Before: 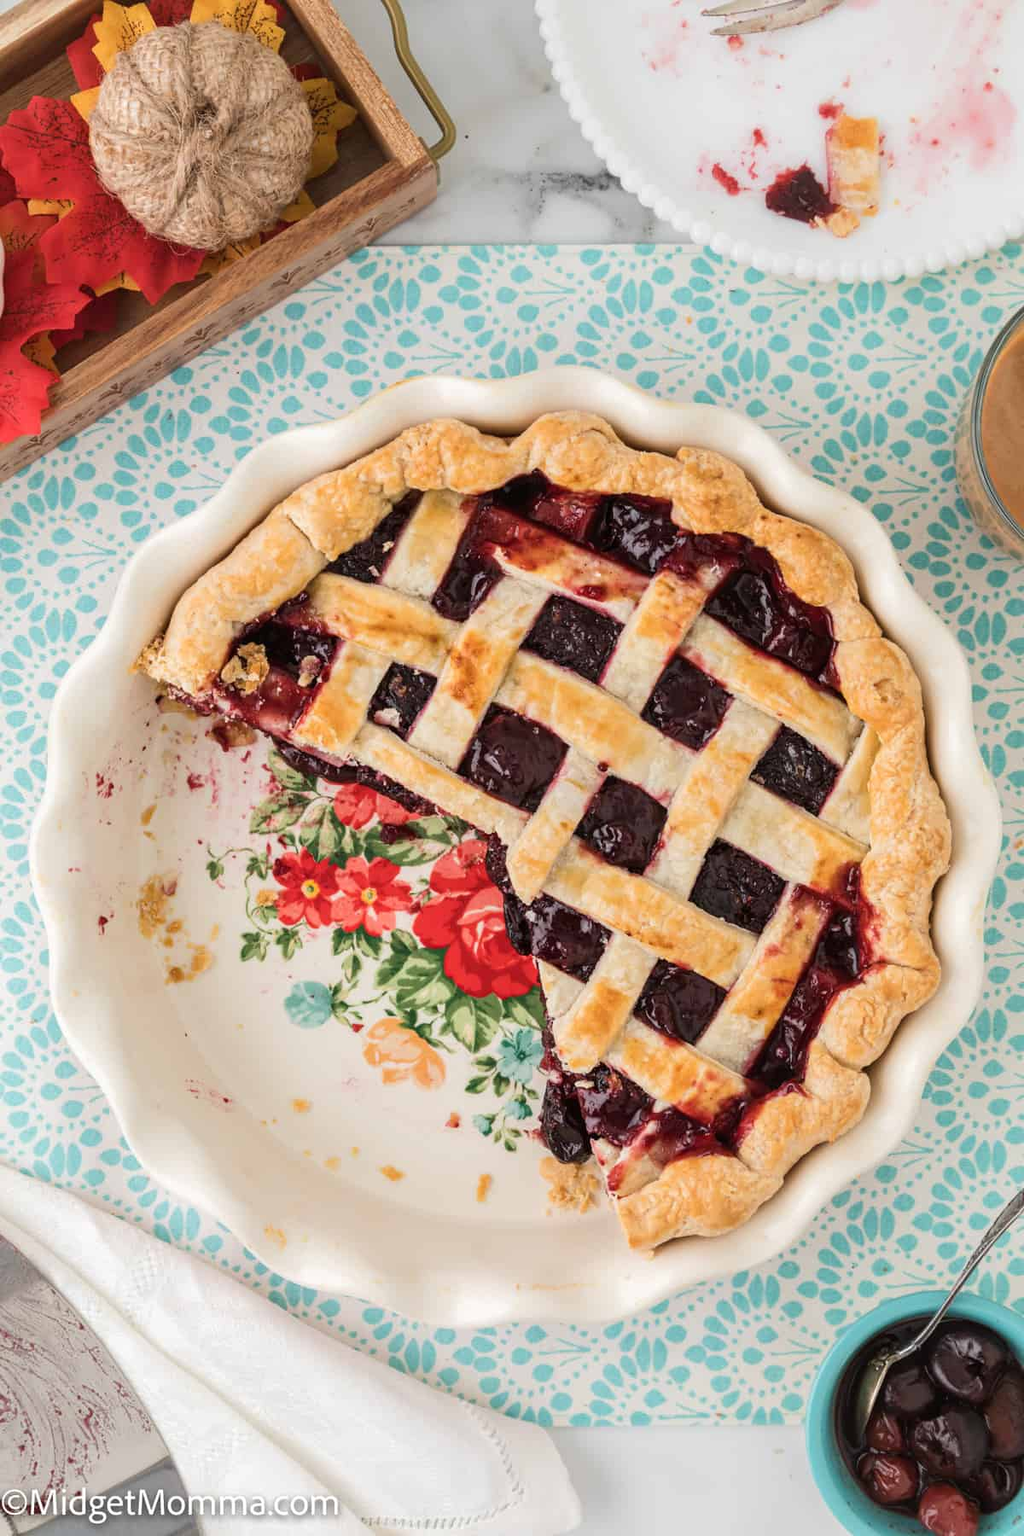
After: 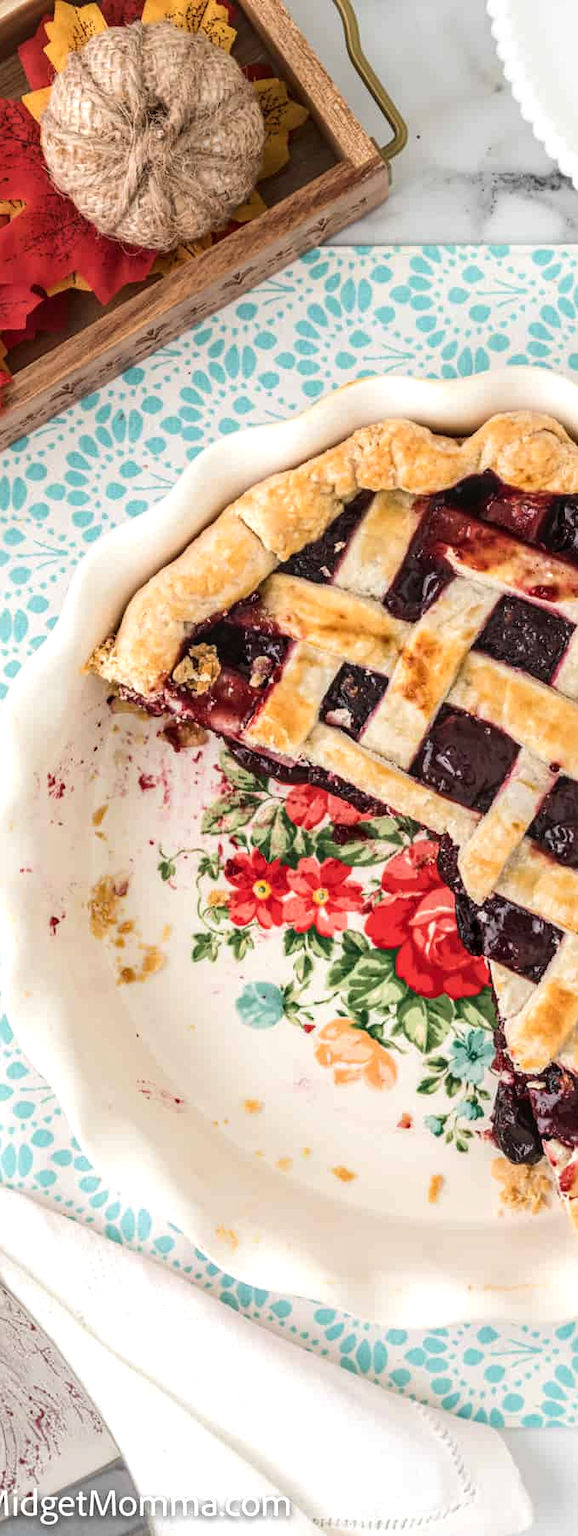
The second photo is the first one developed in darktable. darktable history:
crop: left 4.759%, right 38.664%
local contrast: on, module defaults
tone equalizer: -8 EV -0.001 EV, -7 EV 0.002 EV, -6 EV -0.002 EV, -5 EV -0.007 EV, -4 EV -0.077 EV, -3 EV -0.206 EV, -2 EV -0.287 EV, -1 EV 0.102 EV, +0 EV 0.292 EV
